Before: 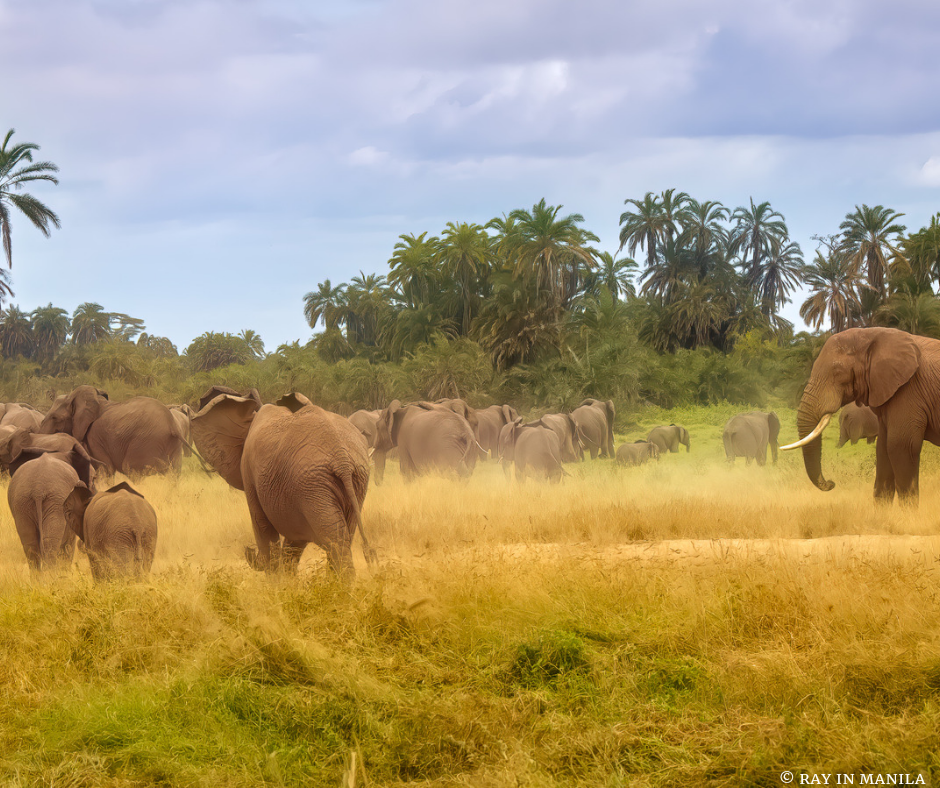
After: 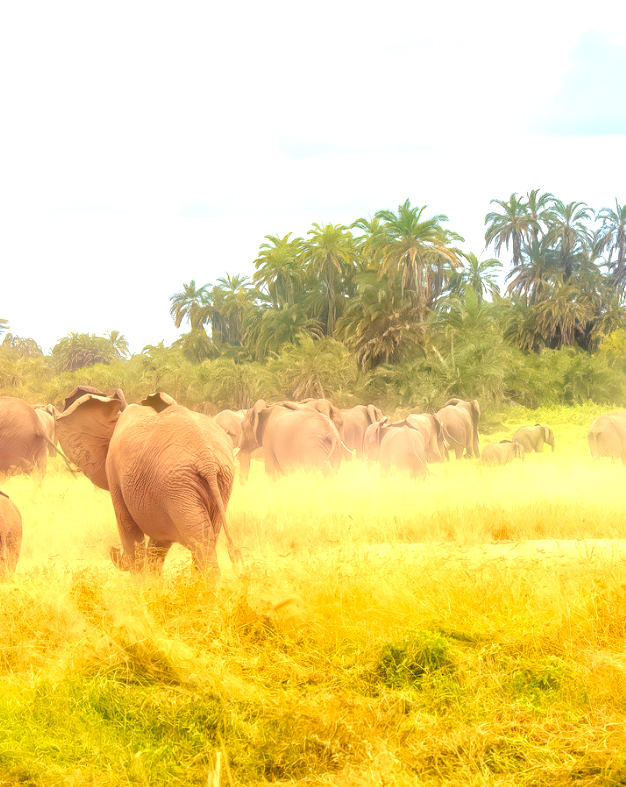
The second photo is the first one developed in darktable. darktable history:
levels: levels [0.036, 0.364, 0.827]
exposure: black level correction 0.001, exposure 0.5 EV, compensate exposure bias true, compensate highlight preservation false
crop and rotate: left 14.393%, right 18.951%
